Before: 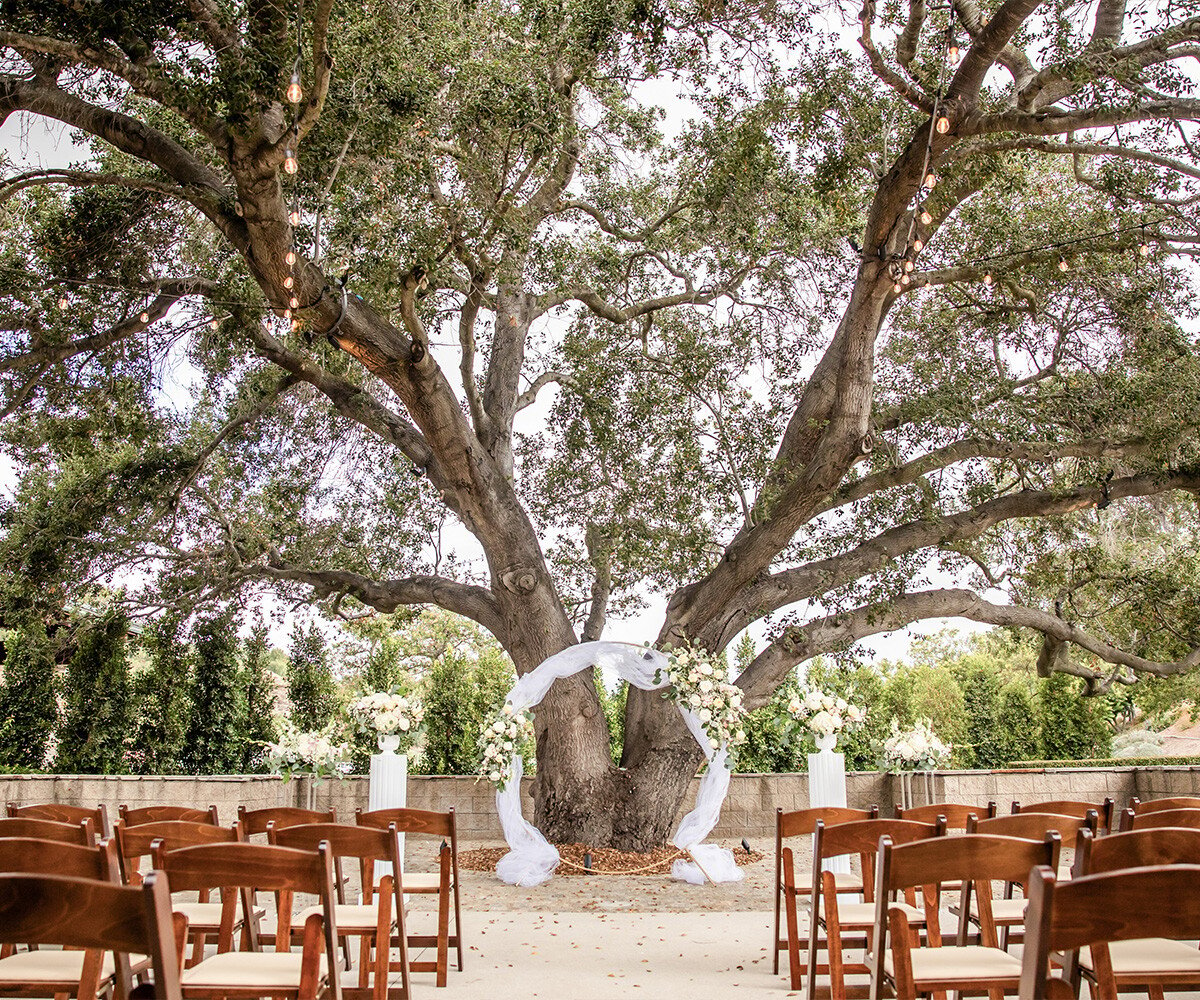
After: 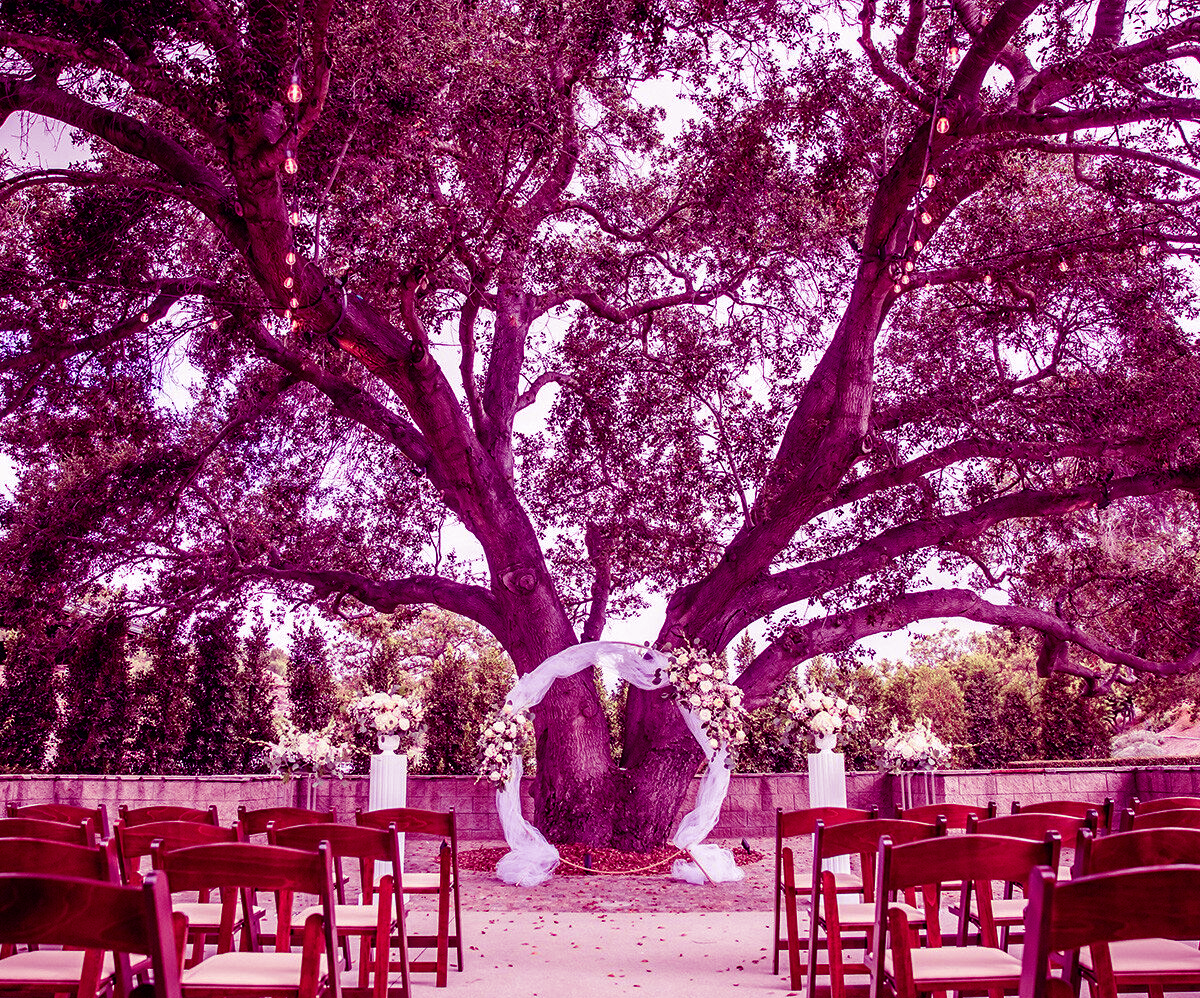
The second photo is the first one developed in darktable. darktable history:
color balance: mode lift, gamma, gain (sRGB), lift [1, 1, 0.101, 1]
crop: top 0.05%, bottom 0.098%
